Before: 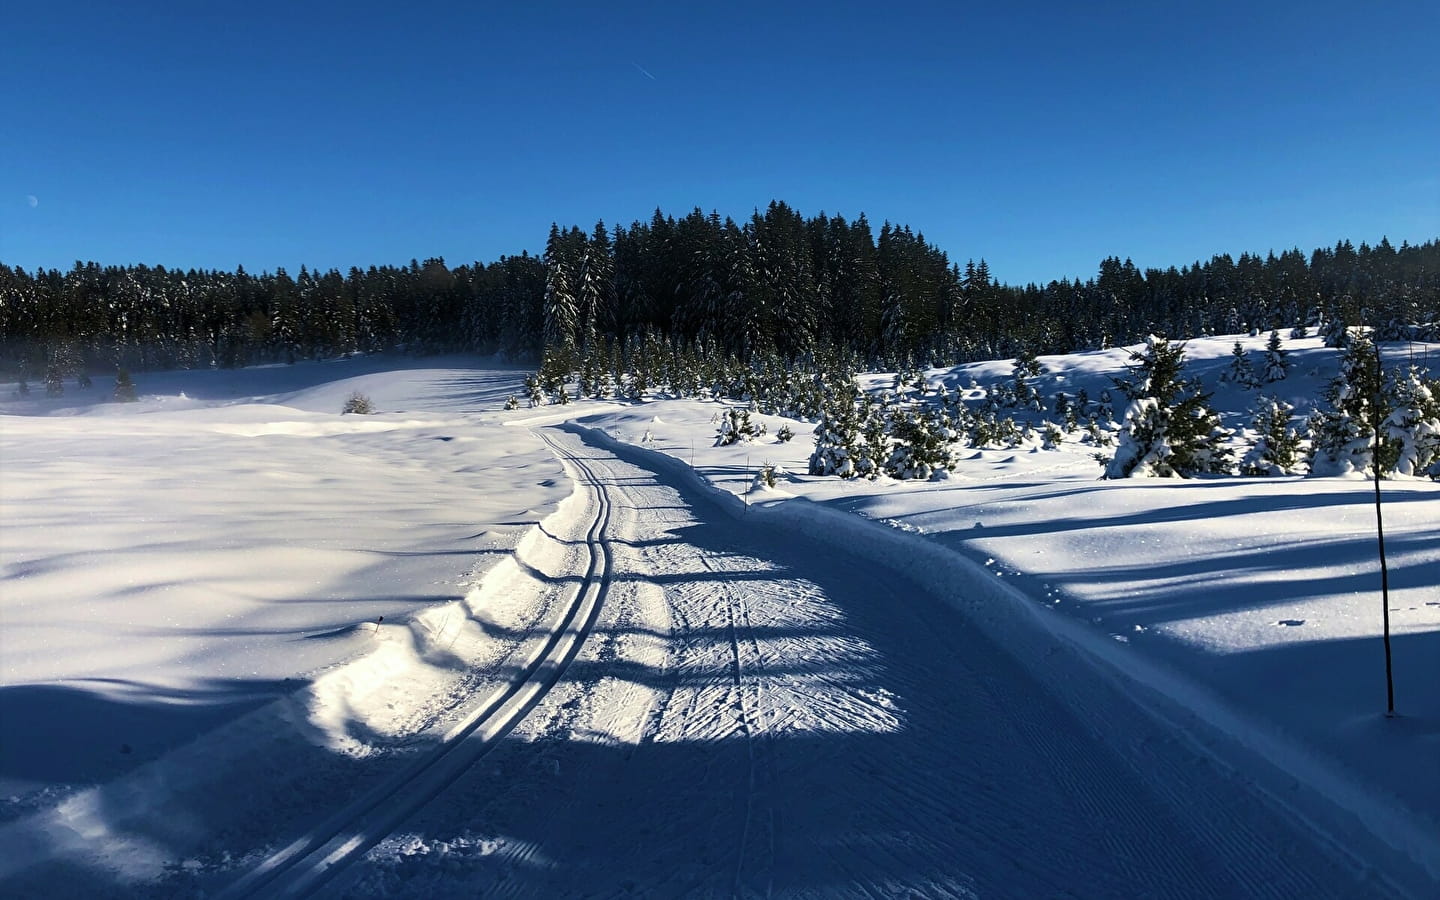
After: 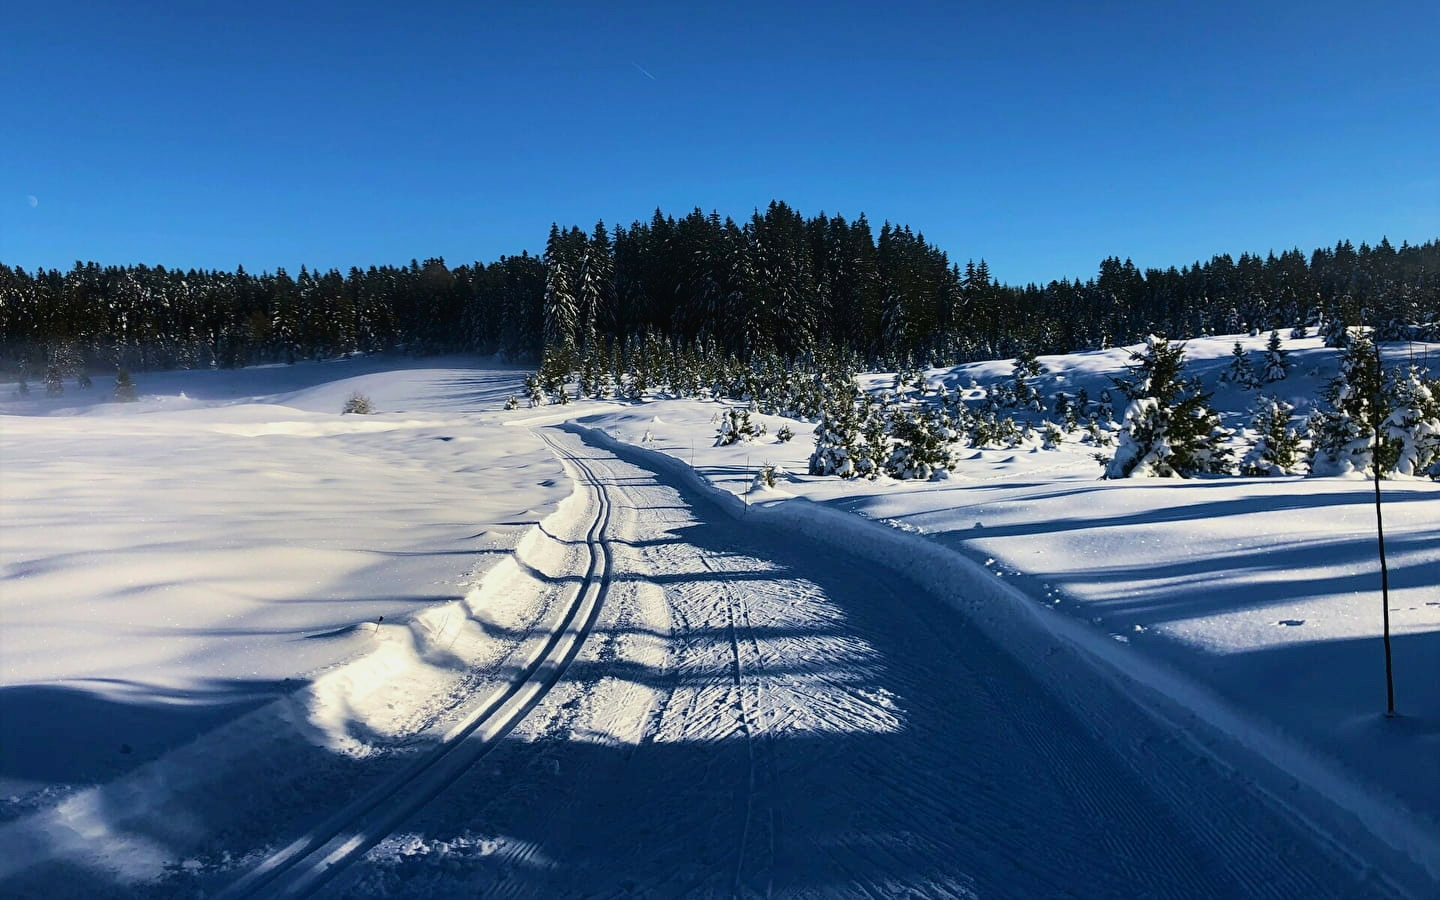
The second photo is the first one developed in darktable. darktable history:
contrast brightness saturation: contrast -0.1, brightness 0.05, saturation 0.08
fill light: exposure -2 EV, width 8.6
